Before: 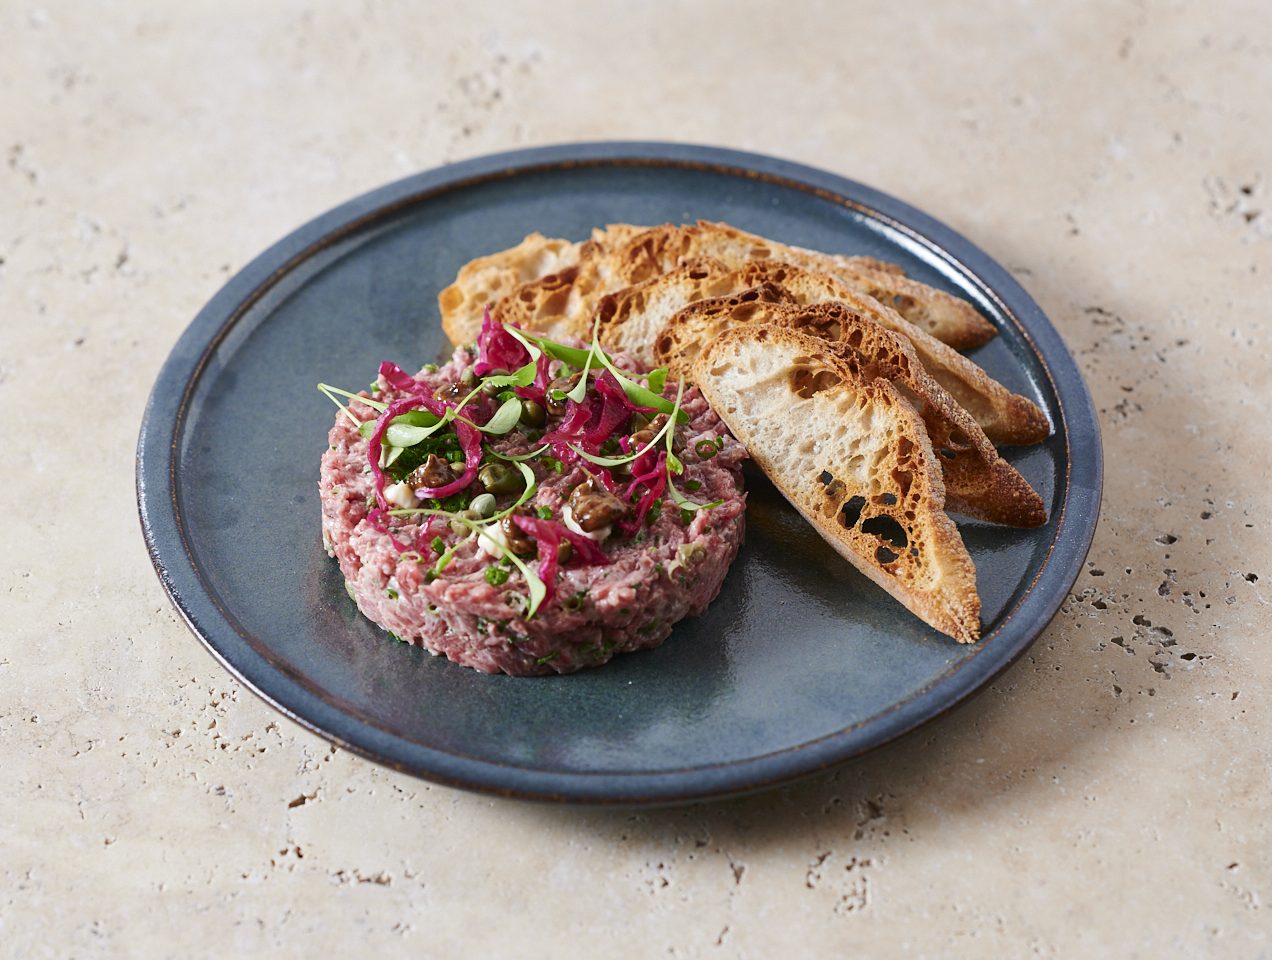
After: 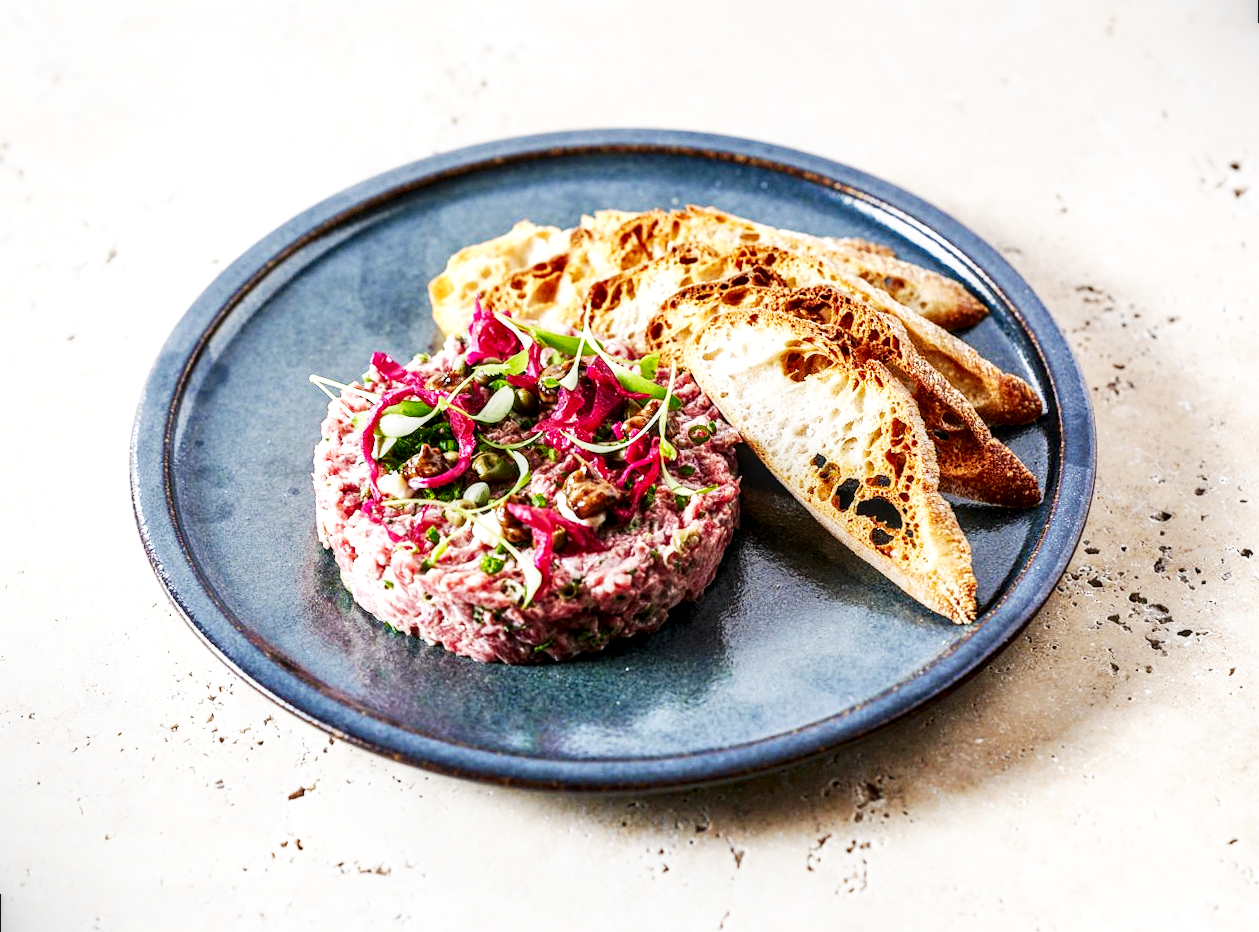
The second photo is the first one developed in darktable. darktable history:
local contrast: highlights 20%, detail 150%
base curve: curves: ch0 [(0, 0) (0.007, 0.004) (0.027, 0.03) (0.046, 0.07) (0.207, 0.54) (0.442, 0.872) (0.673, 0.972) (1, 1)], preserve colors none
rotate and perspective: rotation -1°, crop left 0.011, crop right 0.989, crop top 0.025, crop bottom 0.975
